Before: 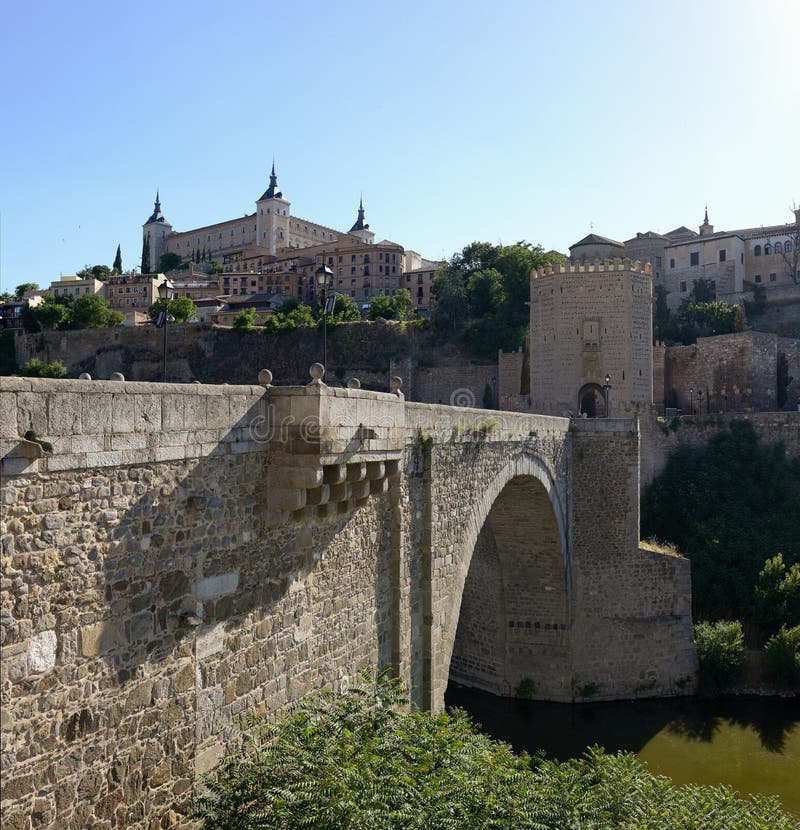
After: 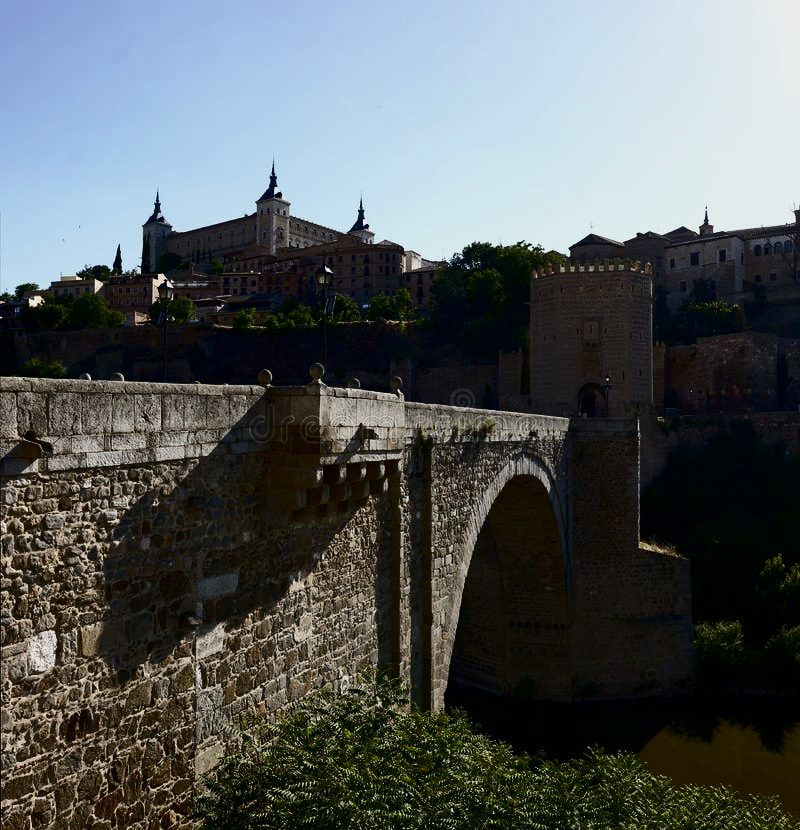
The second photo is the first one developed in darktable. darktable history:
exposure: black level correction 0, exposure -0.846 EV, compensate highlight preservation false
contrast brightness saturation: contrast 0.501, saturation -0.102
color balance rgb: perceptual saturation grading › global saturation 14.296%, perceptual saturation grading › highlights -24.76%, perceptual saturation grading › shadows 24.766%, global vibrance 15.712%
